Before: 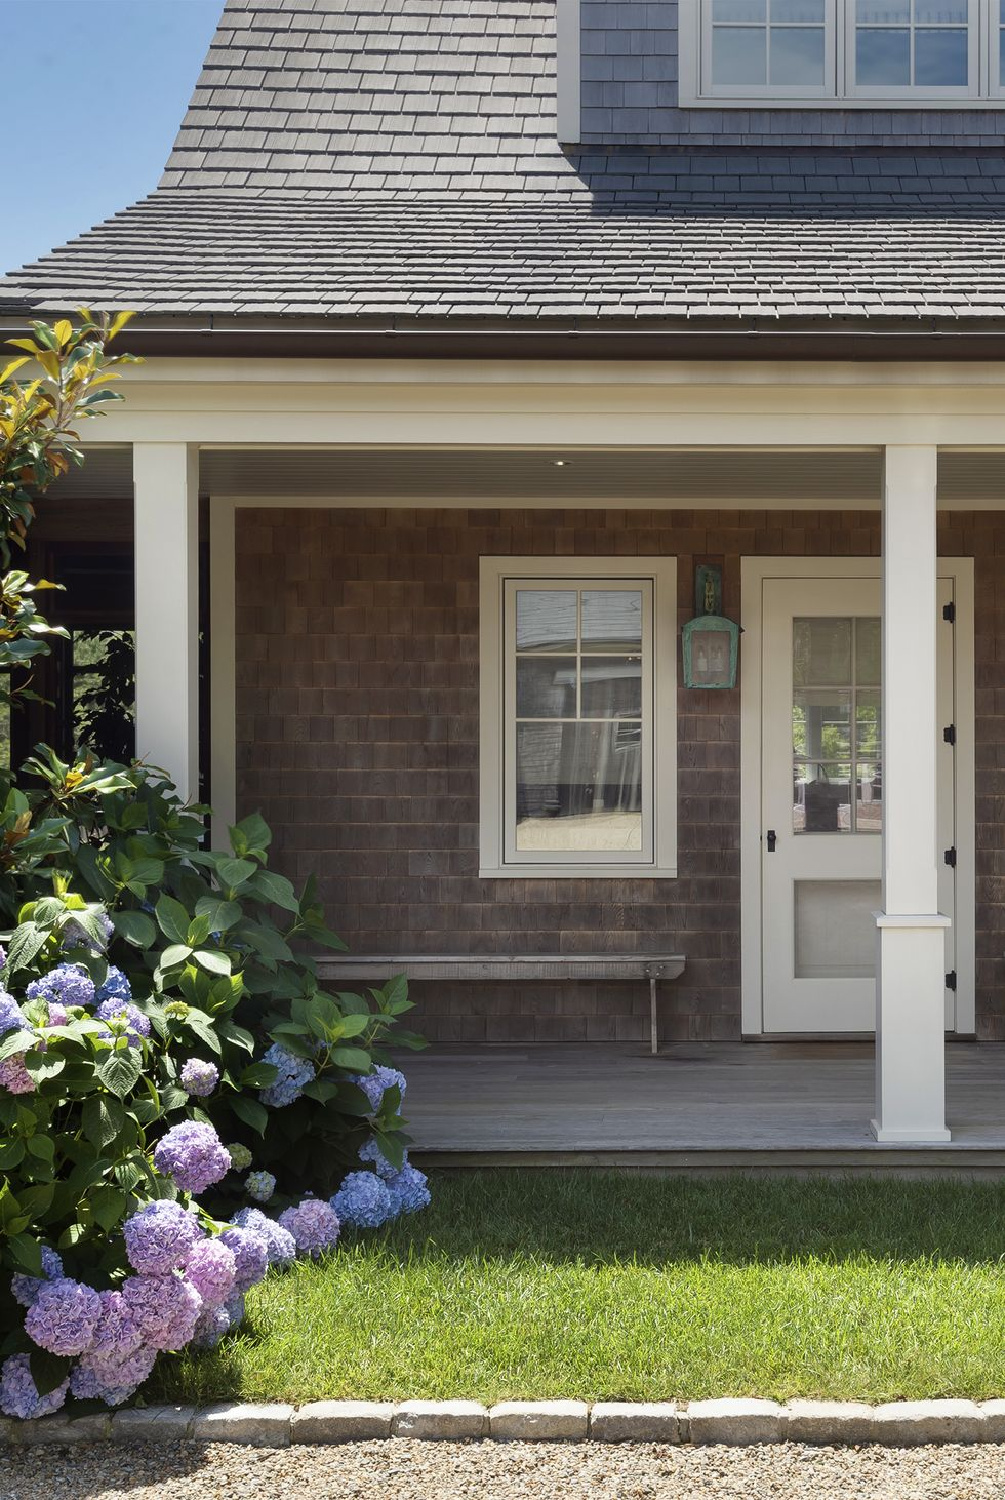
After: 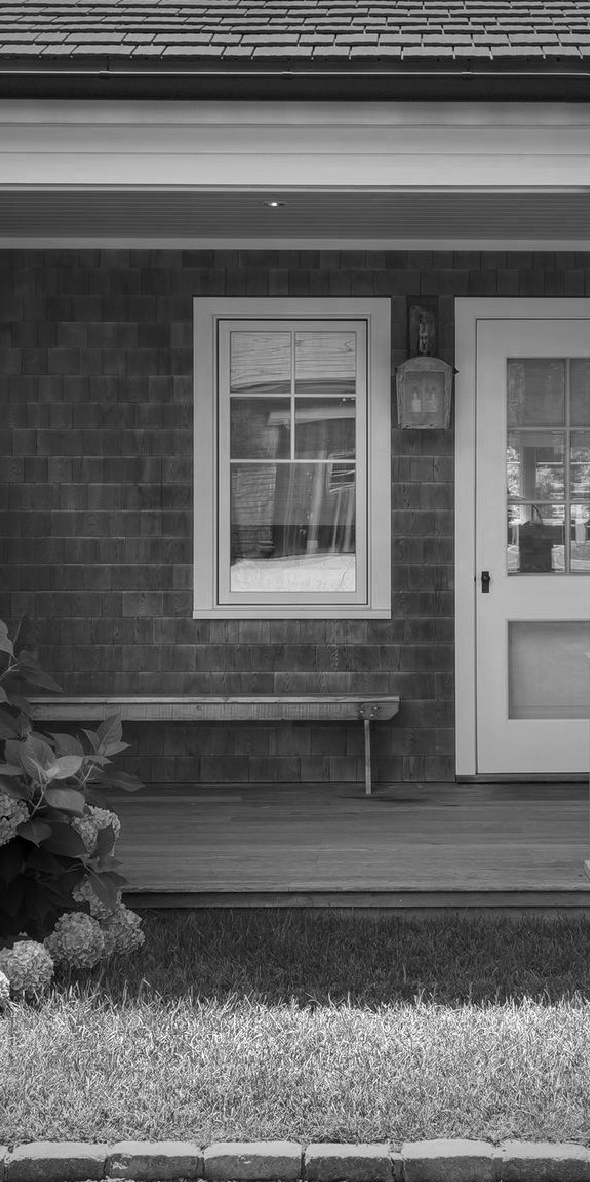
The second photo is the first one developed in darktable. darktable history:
color zones: curves: ch0 [(0.002, 0.593) (0.143, 0.417) (0.285, 0.541) (0.455, 0.289) (0.608, 0.327) (0.727, 0.283) (0.869, 0.571) (1, 0.603)]; ch1 [(0, 0) (0.143, 0) (0.286, 0) (0.429, 0) (0.571, 0) (0.714, 0) (0.857, 0)]
color balance rgb: perceptual saturation grading › global saturation 0.885%
local contrast: on, module defaults
crop and rotate: left 28.501%, top 17.304%, right 12.746%, bottom 3.835%
vignetting: fall-off start 100.47%, width/height ratio 1.322, dithering 8-bit output
